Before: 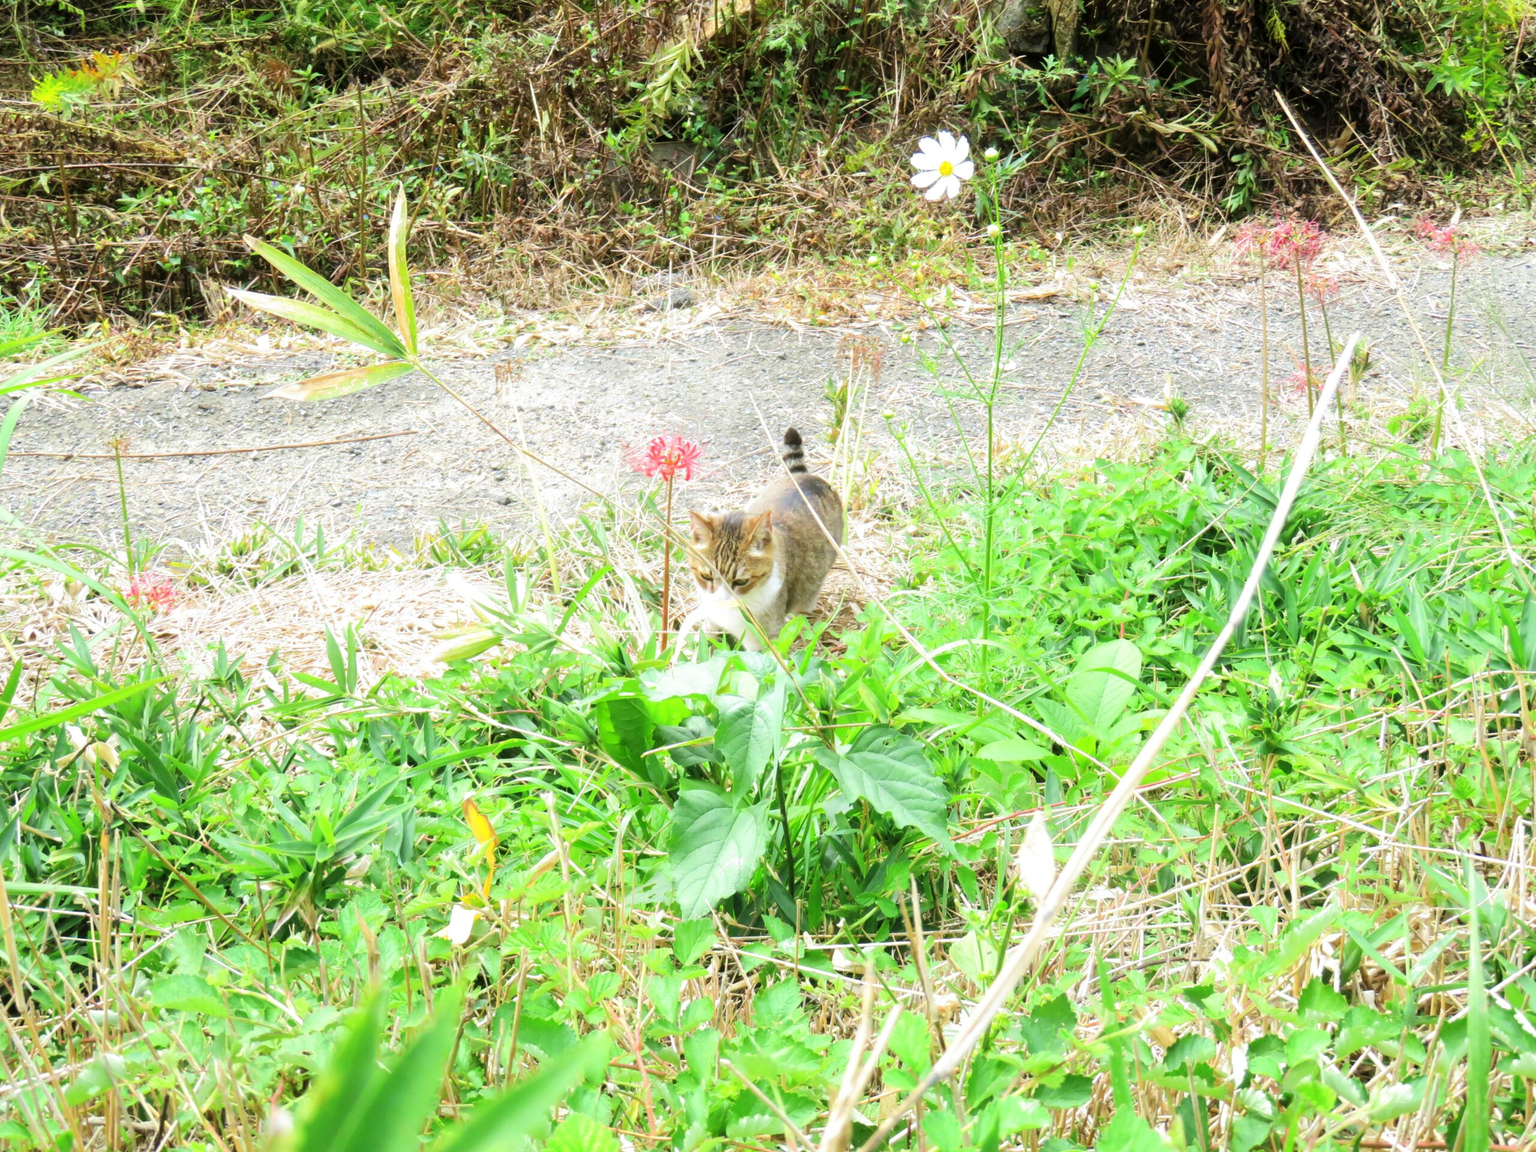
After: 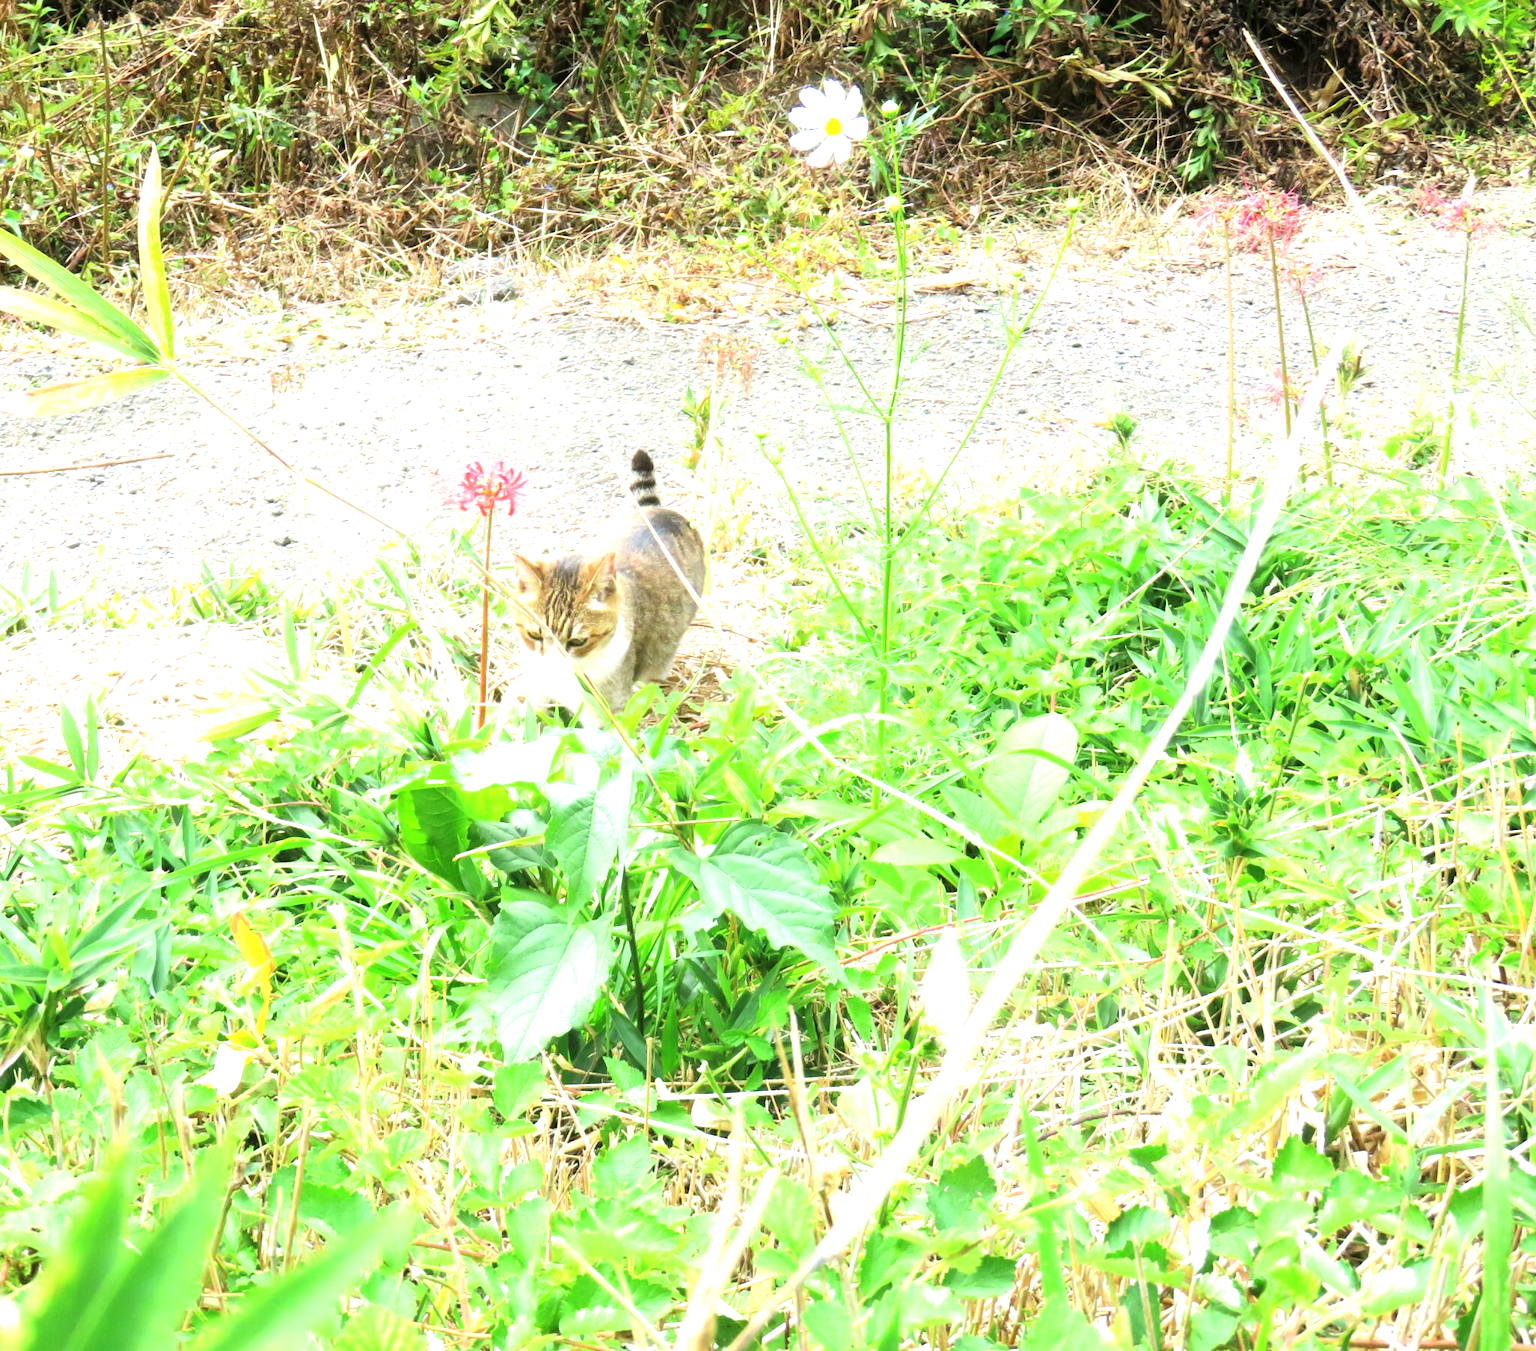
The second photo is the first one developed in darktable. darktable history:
crop and rotate: left 18.105%, top 5.871%, right 1.671%
exposure: exposure 0.648 EV, compensate highlight preservation false
